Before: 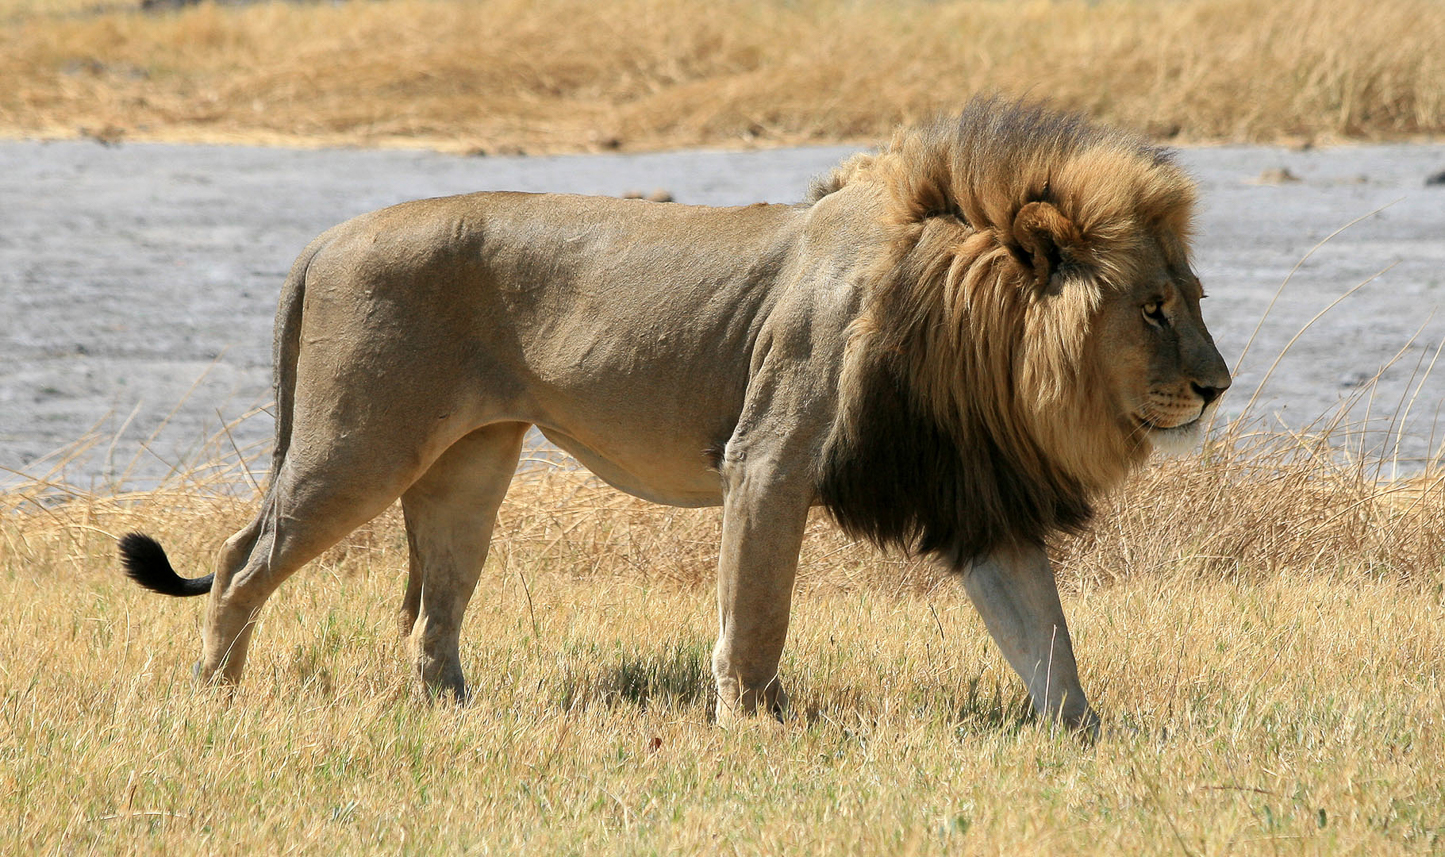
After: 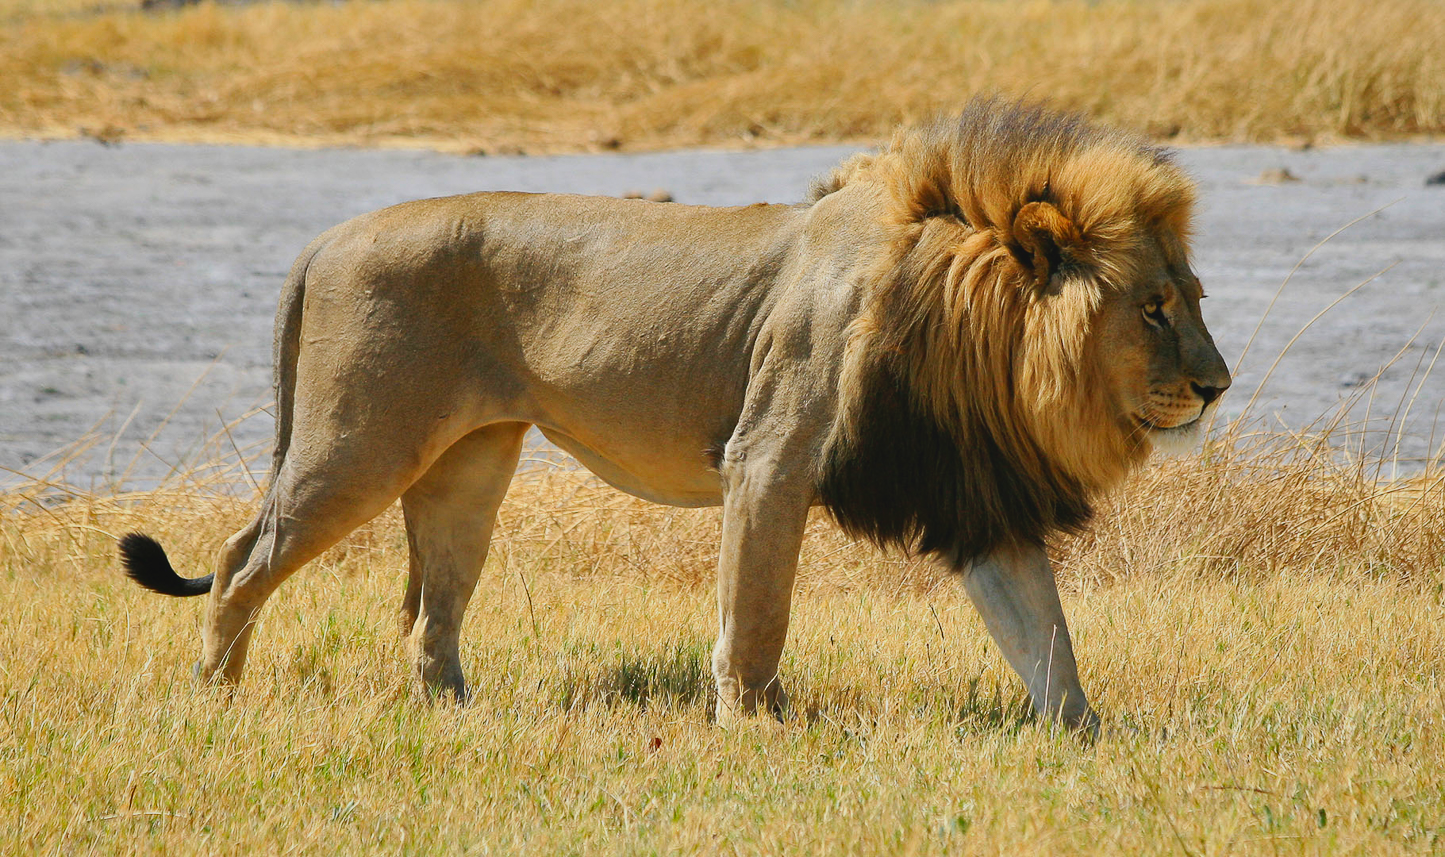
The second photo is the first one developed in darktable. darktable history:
exposure: compensate exposure bias true, compensate highlight preservation false
shadows and highlights: soften with gaussian
tone curve: curves: ch0 [(0, 0) (0.058, 0.027) (0.214, 0.183) (0.304, 0.288) (0.51, 0.549) (0.658, 0.7) (0.741, 0.775) (0.844, 0.866) (0.986, 0.957)]; ch1 [(0, 0) (0.172, 0.123) (0.312, 0.296) (0.437, 0.429) (0.471, 0.469) (0.502, 0.5) (0.513, 0.515) (0.572, 0.603) (0.617, 0.653) (0.68, 0.724) (0.889, 0.924) (1, 1)]; ch2 [(0, 0) (0.411, 0.424) (0.489, 0.49) (0.502, 0.5) (0.517, 0.519) (0.549, 0.578) (0.604, 0.628) (0.693, 0.686) (1, 1)], preserve colors none
sharpen: radius 5.318, amount 0.317, threshold 26.169
contrast brightness saturation: contrast -0.193, saturation 0.188
